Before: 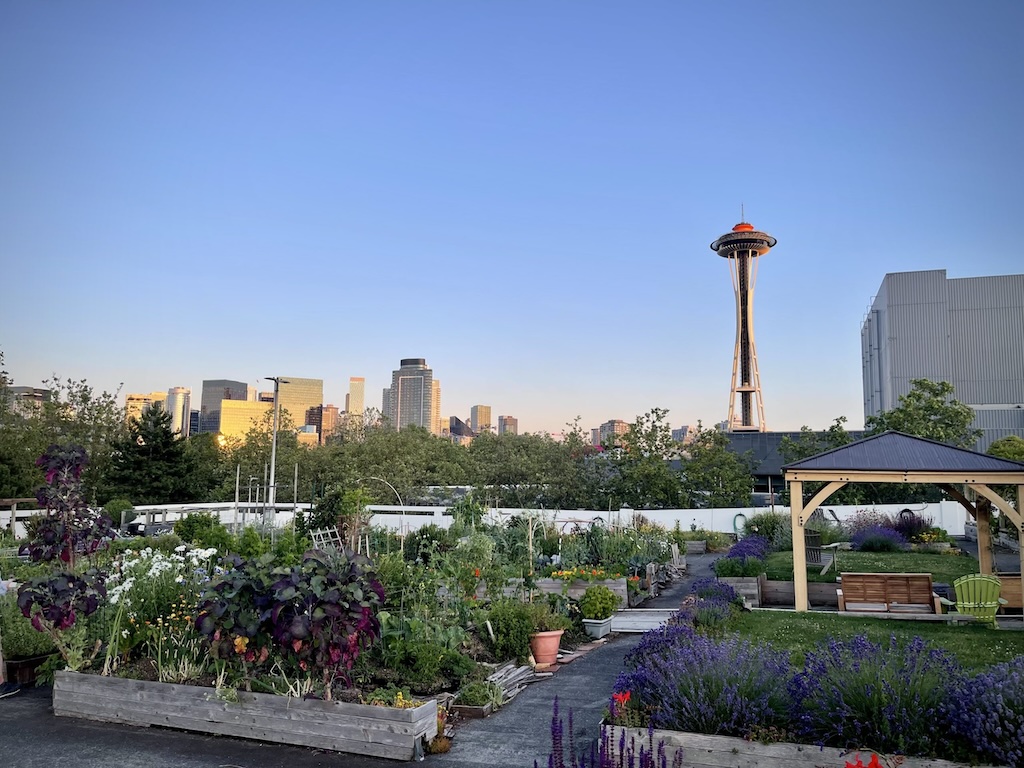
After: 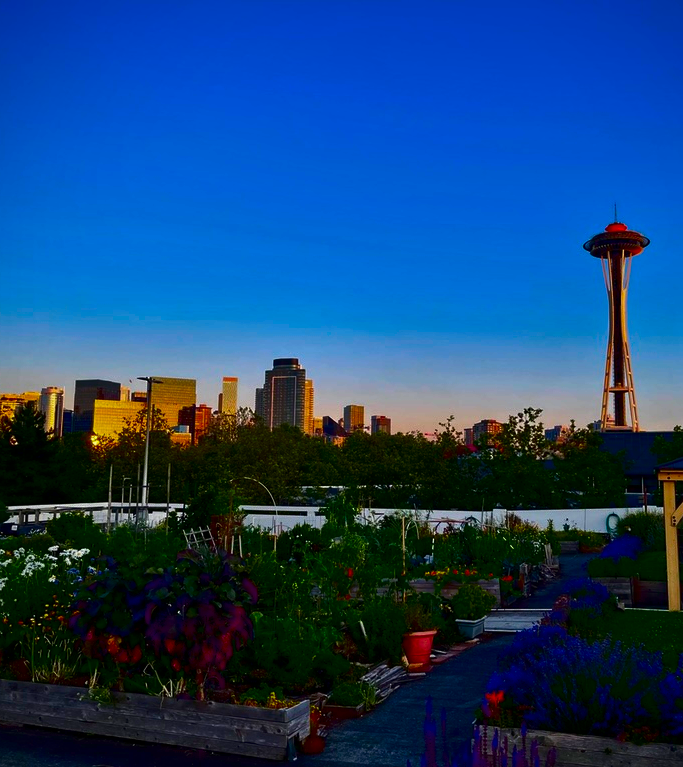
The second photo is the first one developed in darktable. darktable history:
crop and rotate: left 12.416%, right 20.817%
contrast brightness saturation: brightness -0.99, saturation 0.986
